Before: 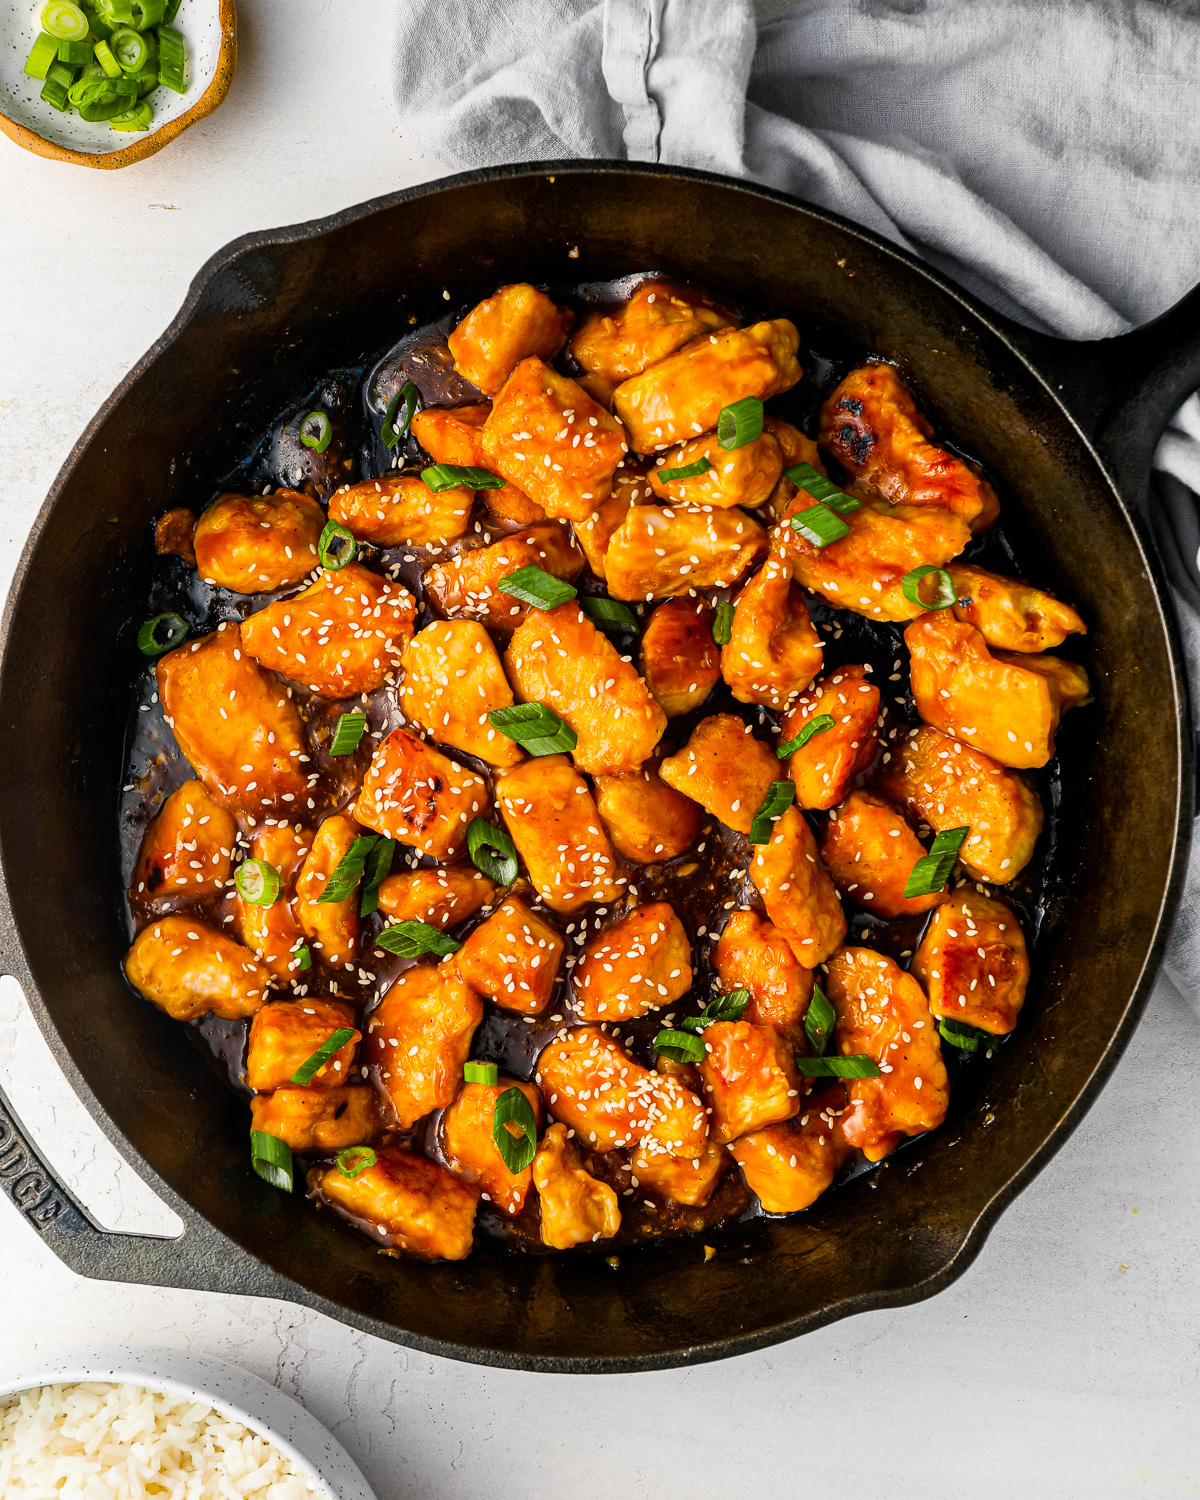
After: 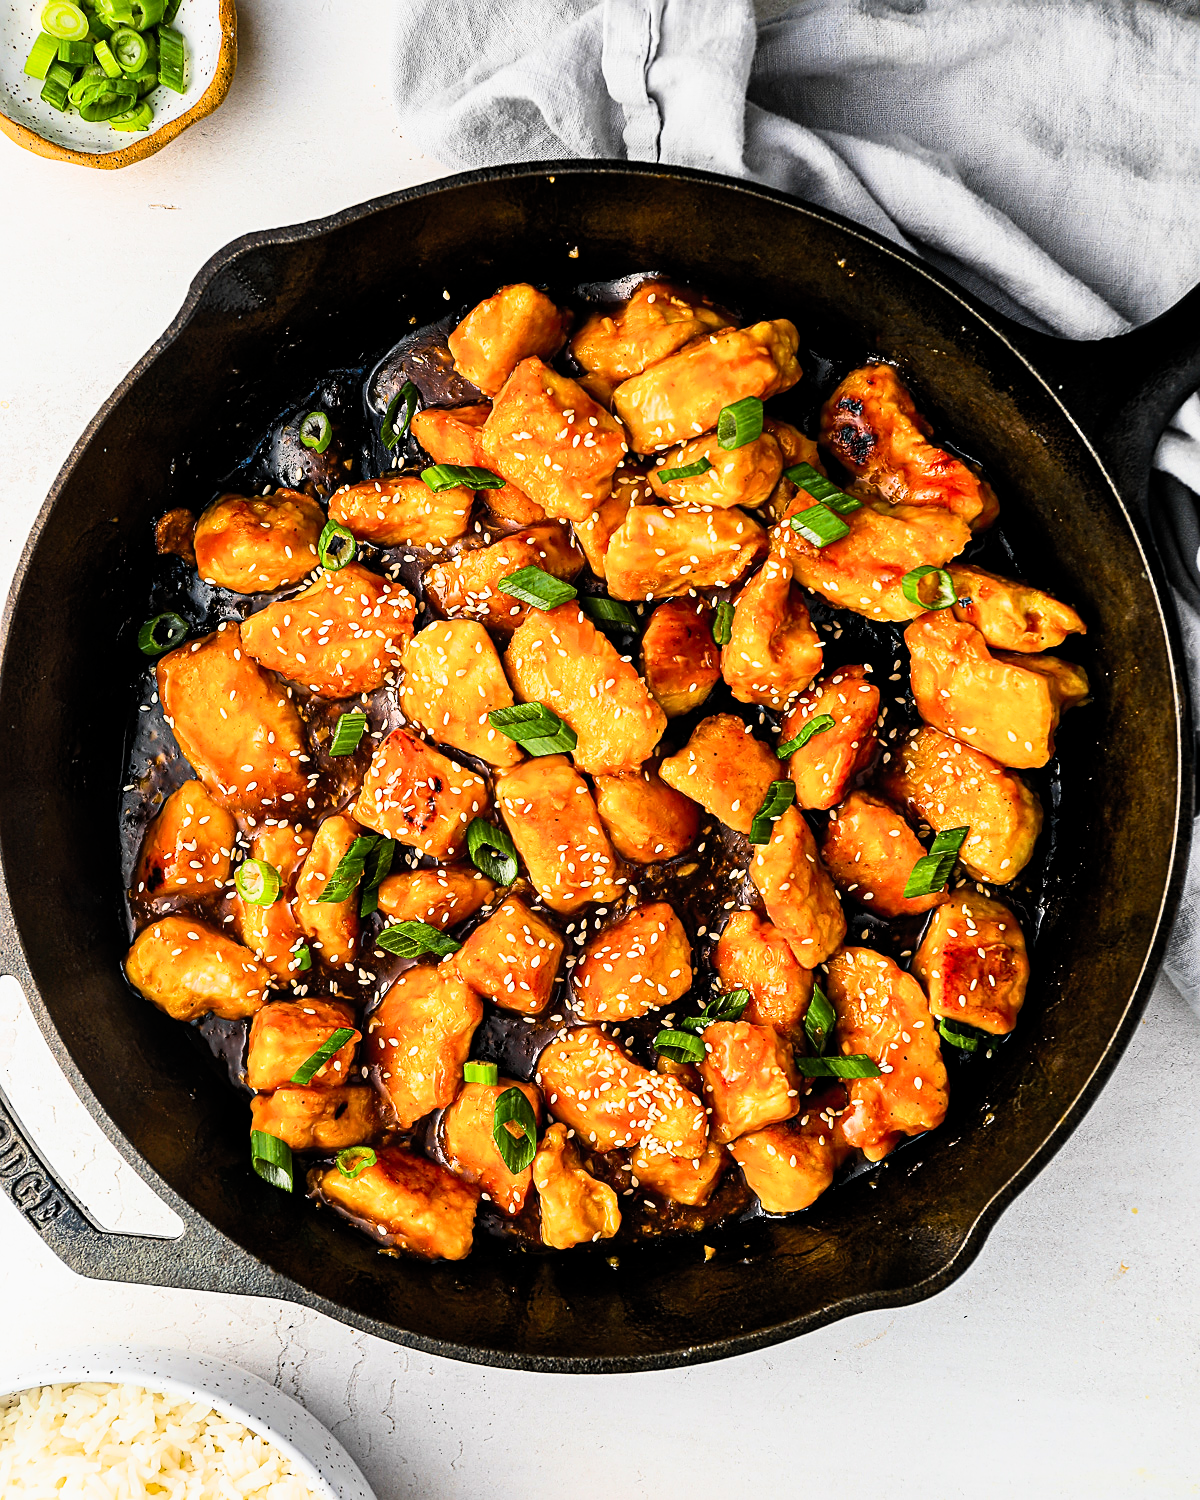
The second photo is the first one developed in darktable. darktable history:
sharpen: on, module defaults
contrast brightness saturation: contrast 0.2, brightness 0.15, saturation 0.14
filmic rgb: black relative exposure -12.8 EV, white relative exposure 2.8 EV, threshold 3 EV, target black luminance 0%, hardness 8.54, latitude 70.41%, contrast 1.133, shadows ↔ highlights balance -0.395%, color science v4 (2020), enable highlight reconstruction true
